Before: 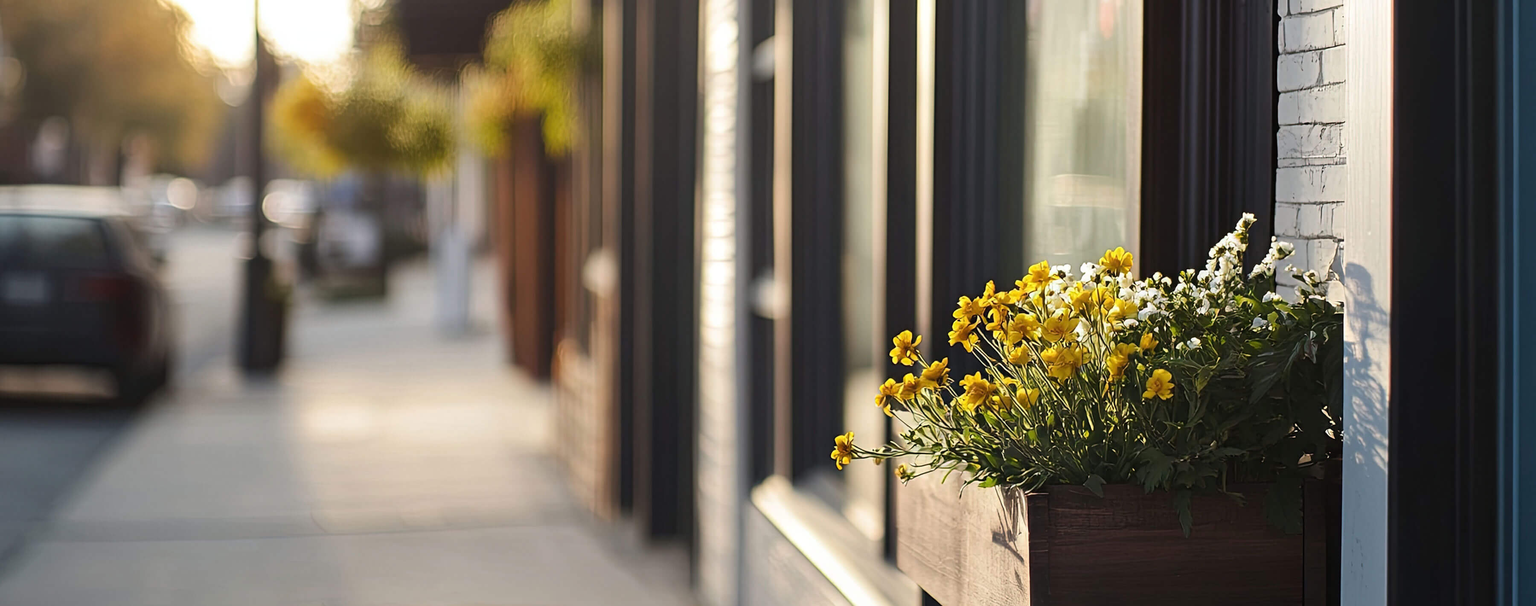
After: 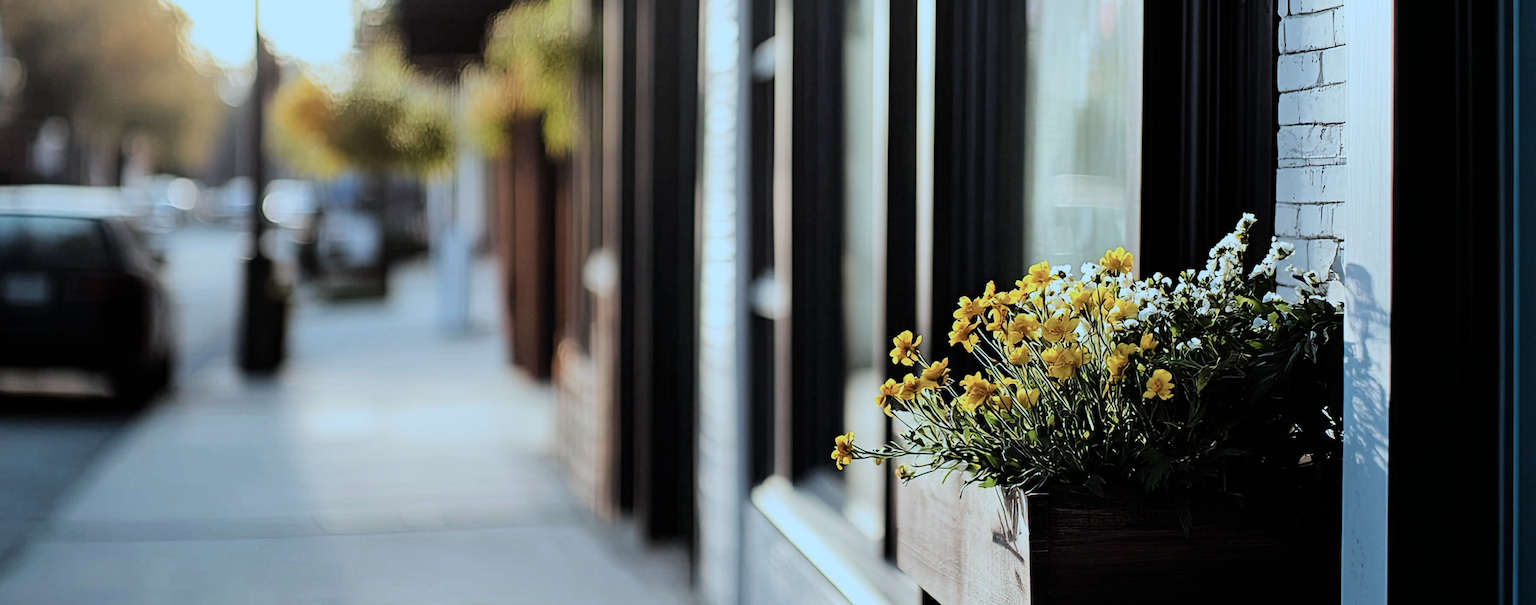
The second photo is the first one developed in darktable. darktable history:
filmic rgb: black relative exposure -5 EV, hardness 2.88, contrast 1.3
color correction: highlights a* -9.73, highlights b* -21.22
